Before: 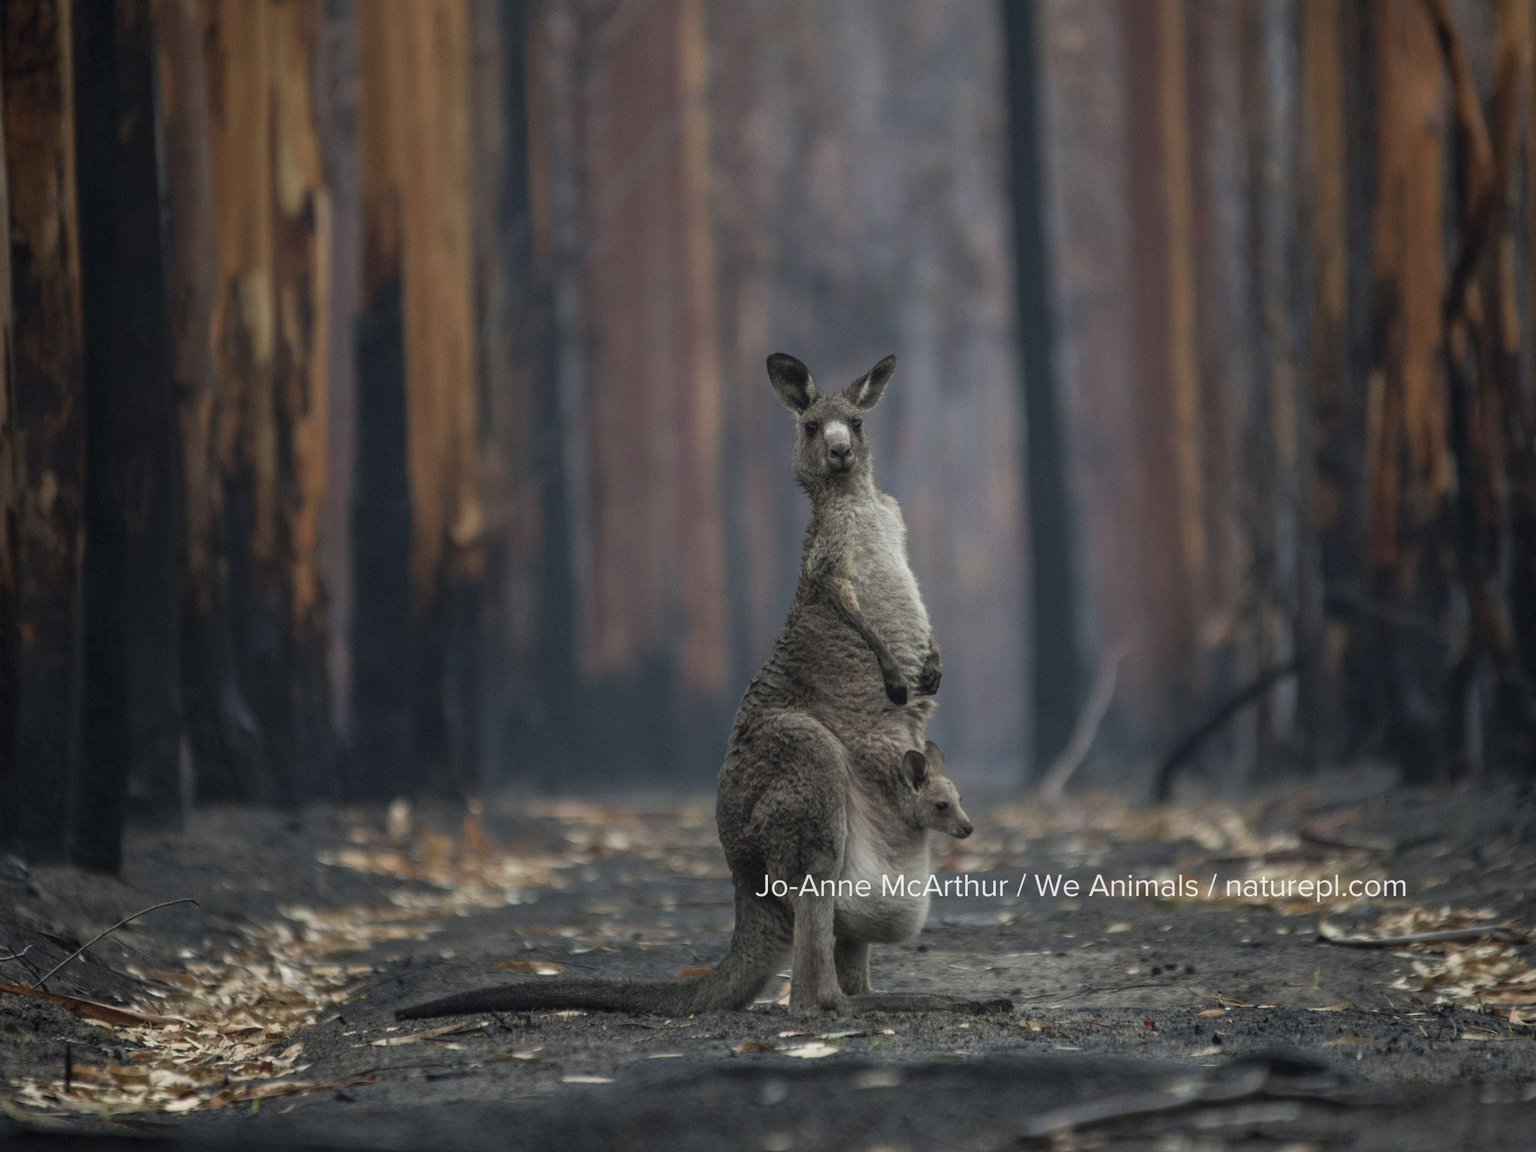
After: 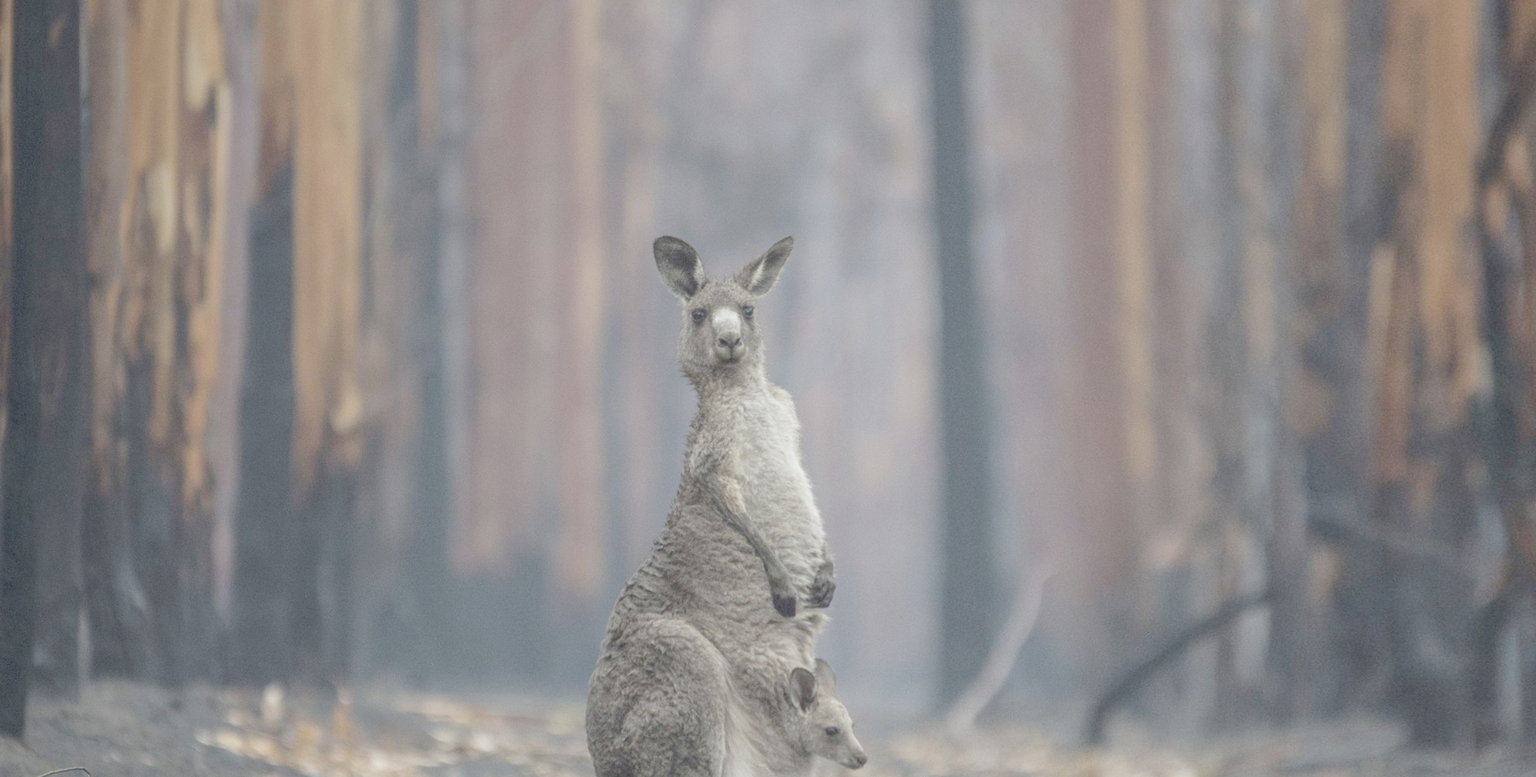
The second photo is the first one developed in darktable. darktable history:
rotate and perspective: rotation 1.69°, lens shift (vertical) -0.023, lens shift (horizontal) -0.291, crop left 0.025, crop right 0.988, crop top 0.092, crop bottom 0.842
crop: left 2.737%, top 7.287%, right 3.421%, bottom 20.179%
